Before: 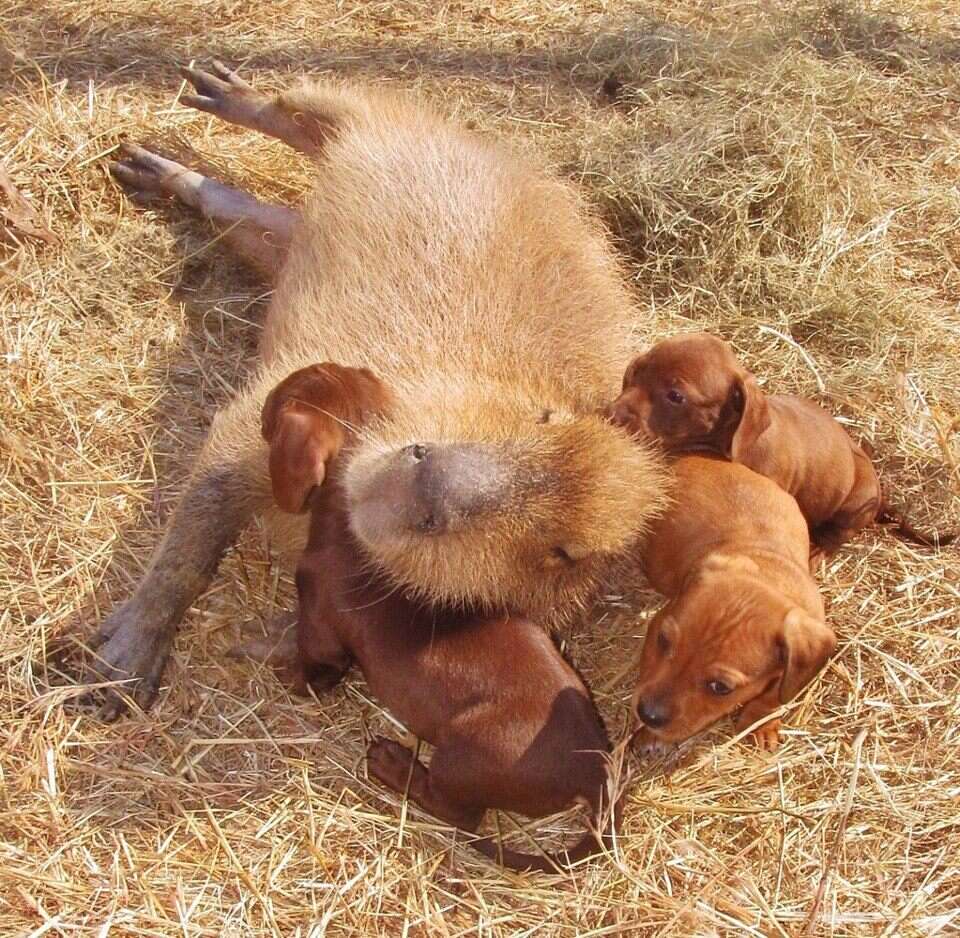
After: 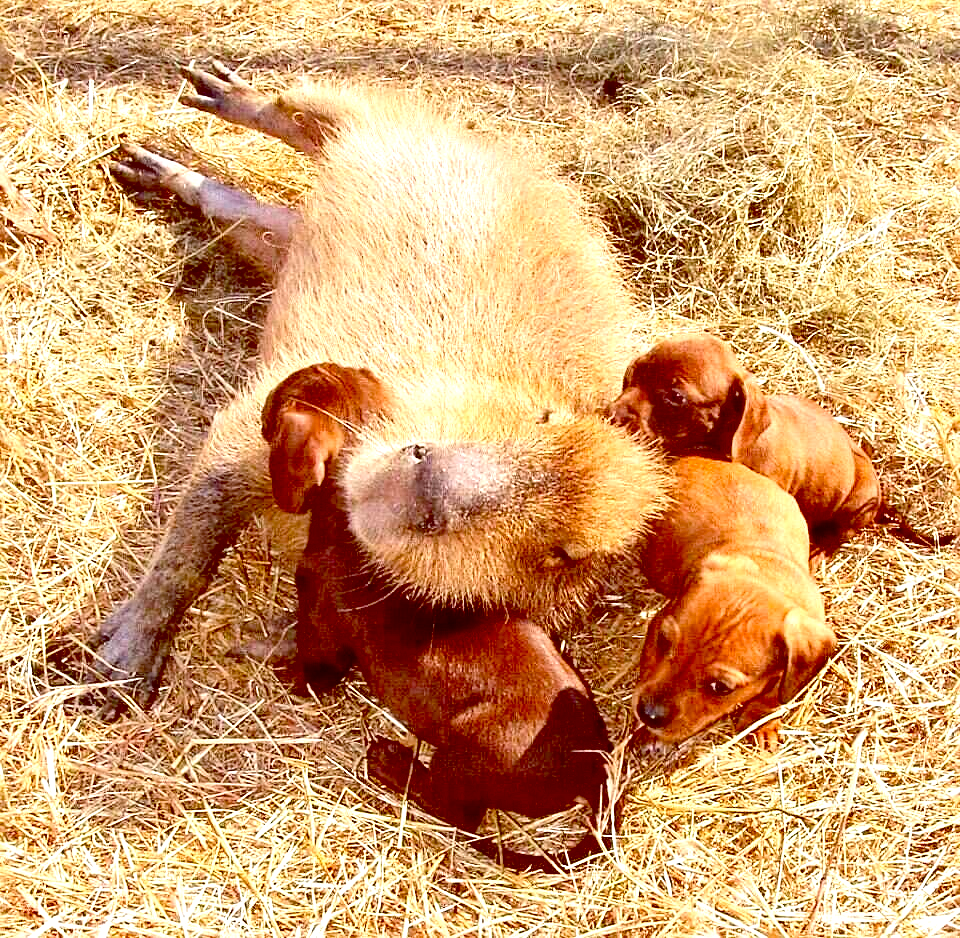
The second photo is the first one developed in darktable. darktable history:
contrast brightness saturation: contrast 0.144
exposure: black level correction 0.037, exposure 0.909 EV, compensate highlight preservation false
sharpen: on, module defaults
